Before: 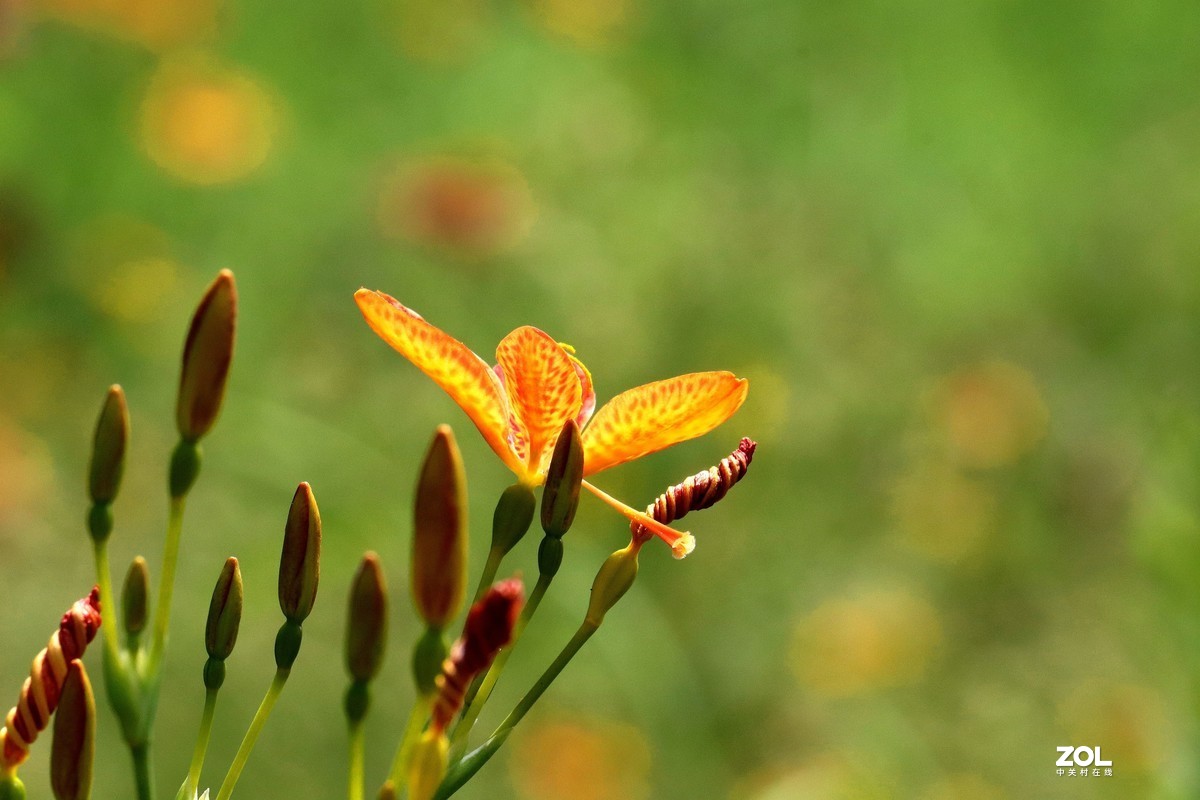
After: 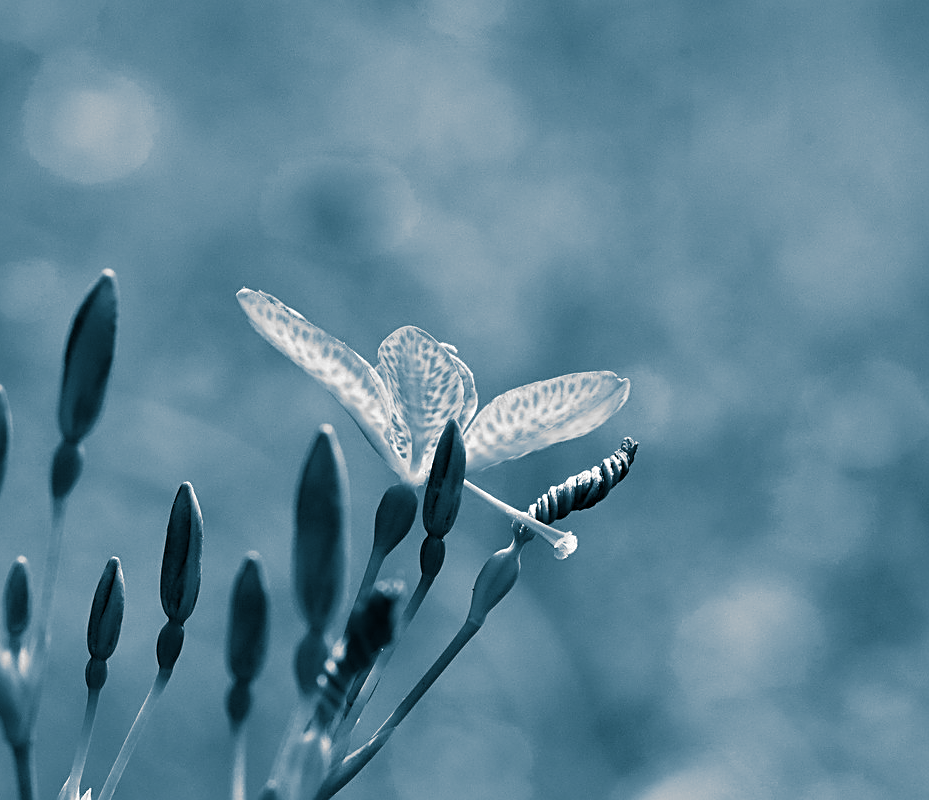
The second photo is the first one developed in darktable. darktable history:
crop: left 9.88%, right 12.664%
split-toning: shadows › hue 212.4°, balance -70
monochrome: a -6.99, b 35.61, size 1.4
sharpen: amount 0.6
